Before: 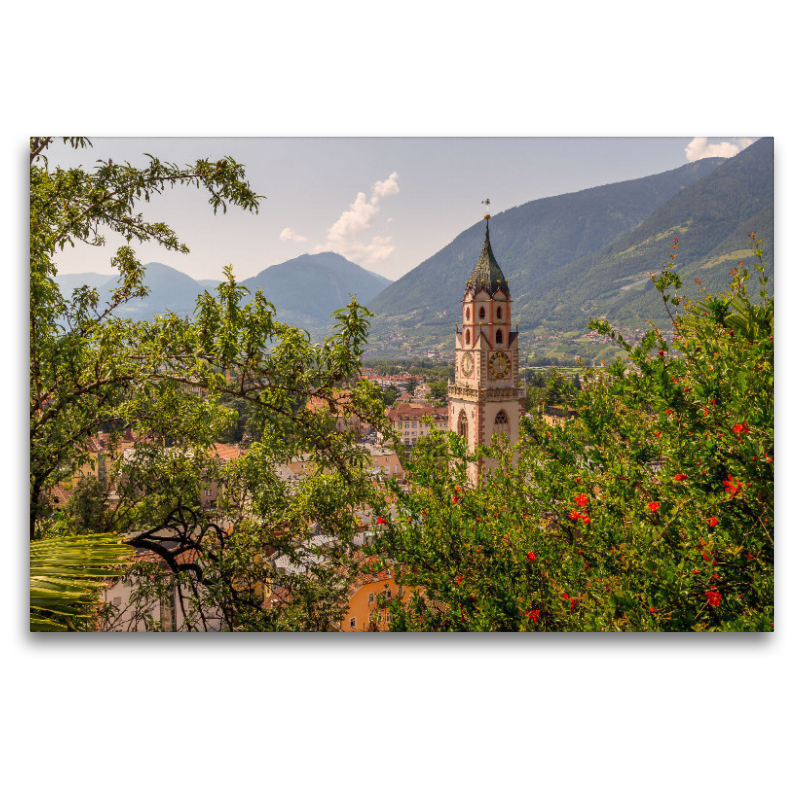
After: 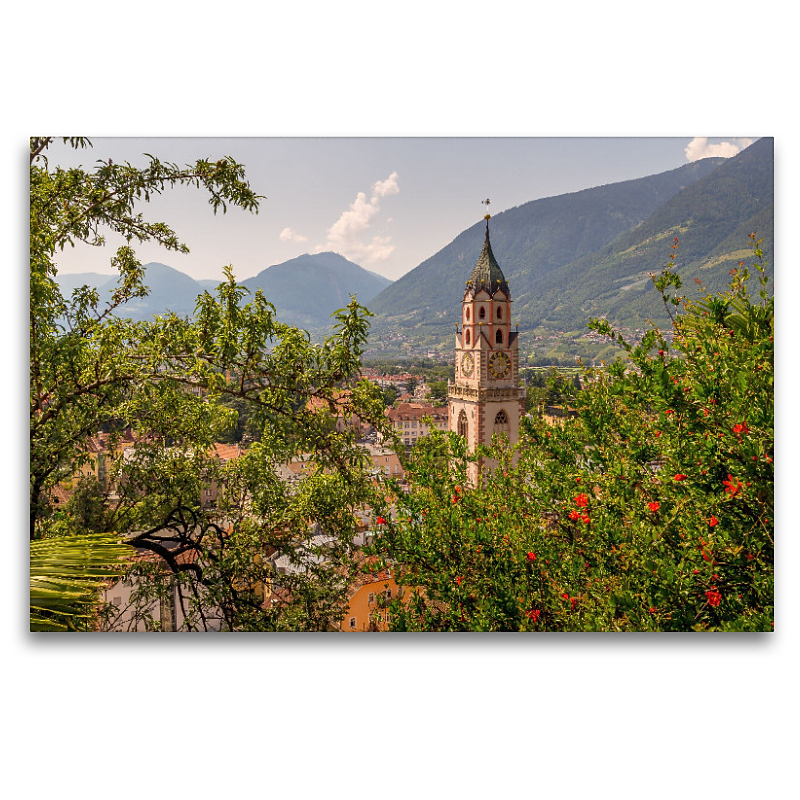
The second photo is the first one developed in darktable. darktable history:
sharpen: radius 0.977, amount 0.611
